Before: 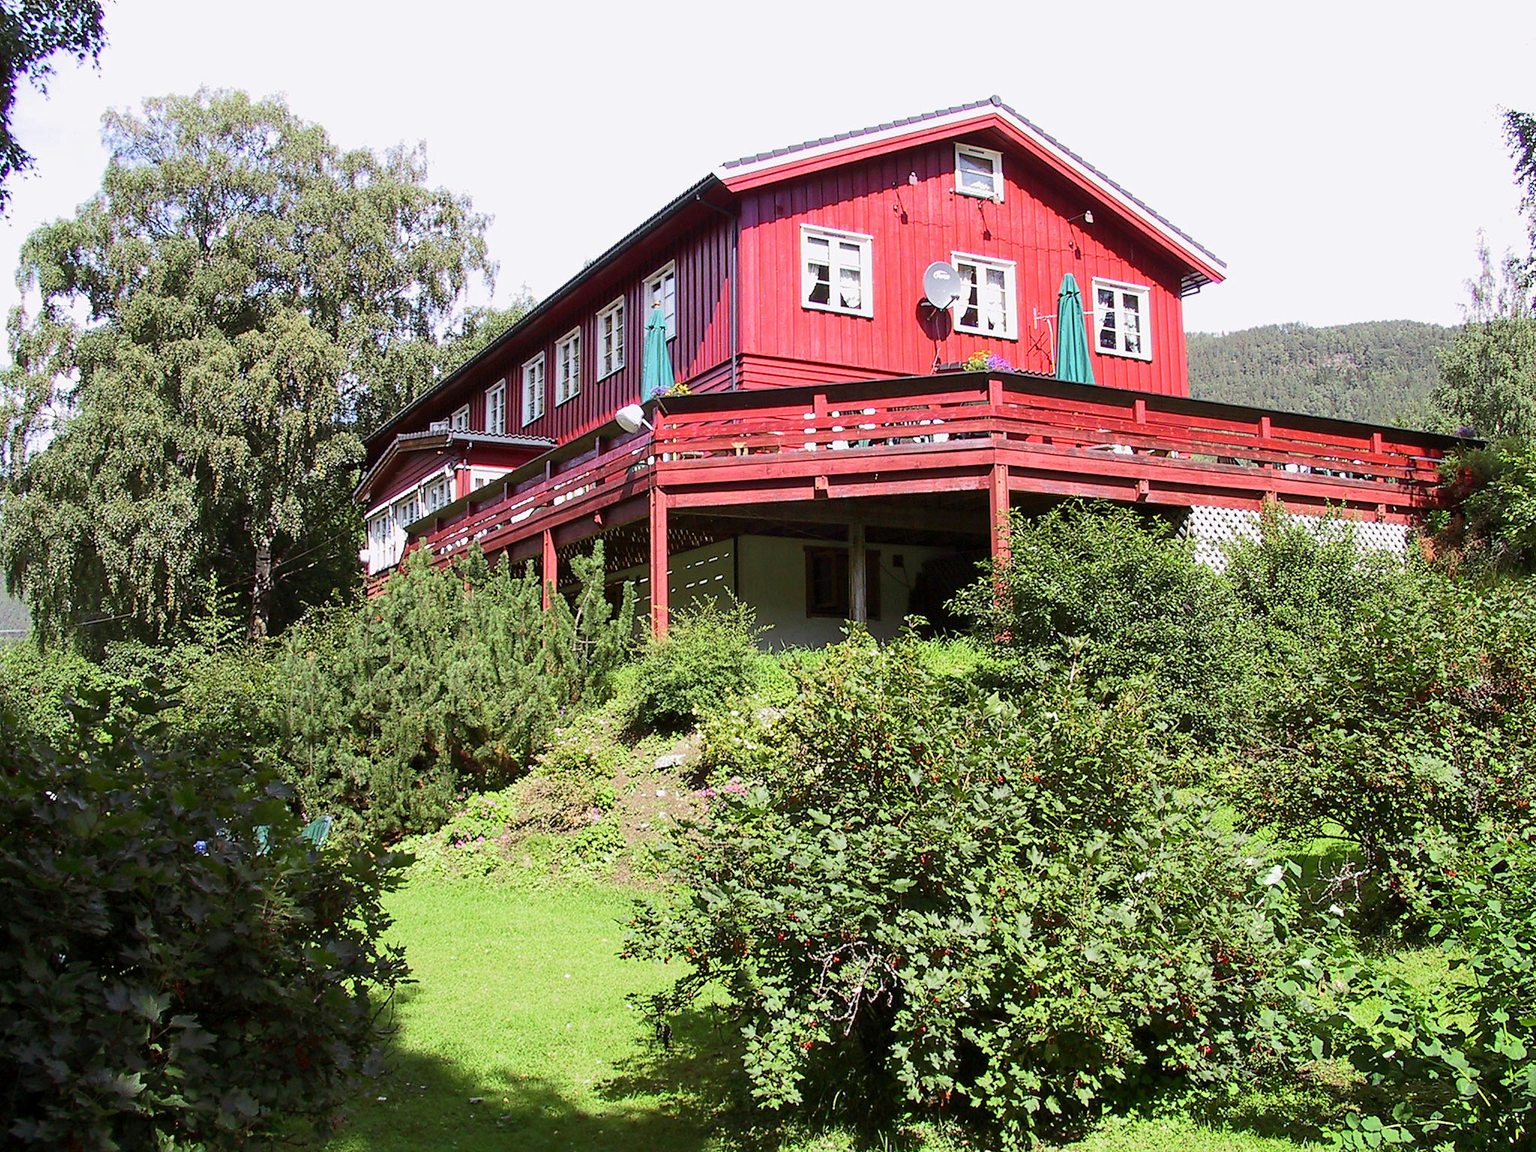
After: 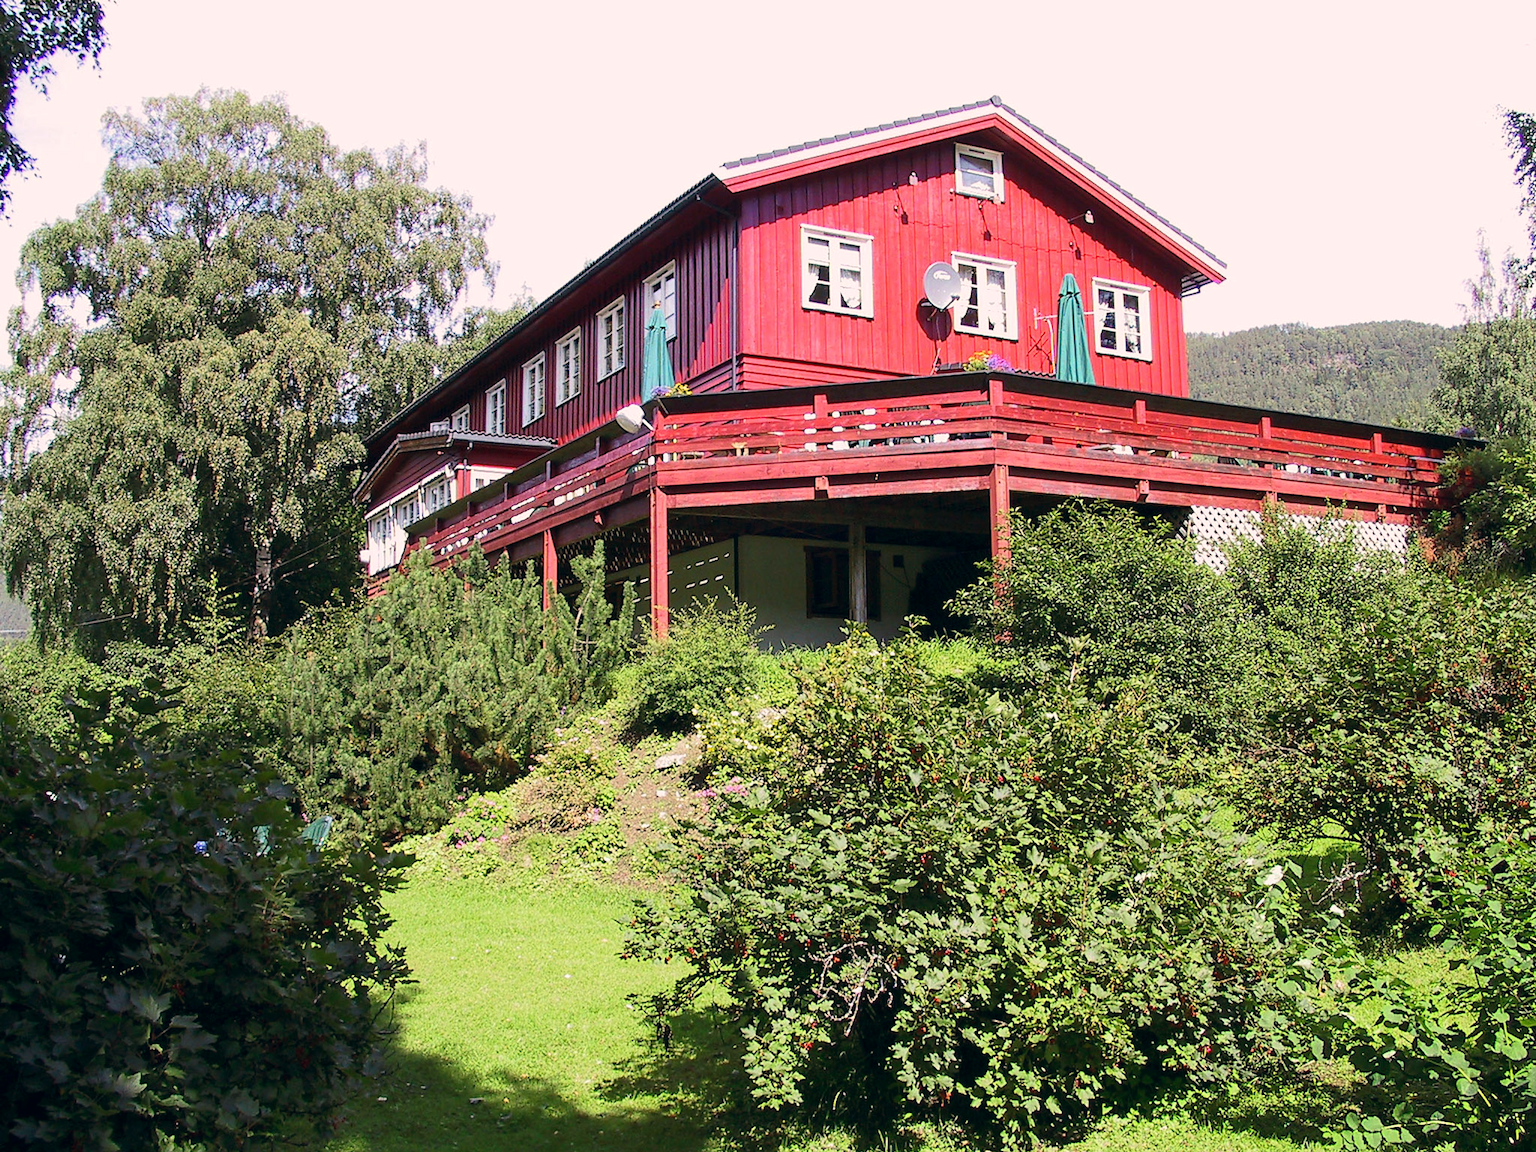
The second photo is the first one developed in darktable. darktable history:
color correction: highlights a* 5.38, highlights b* 5.29, shadows a* -3.98, shadows b* -5.13
